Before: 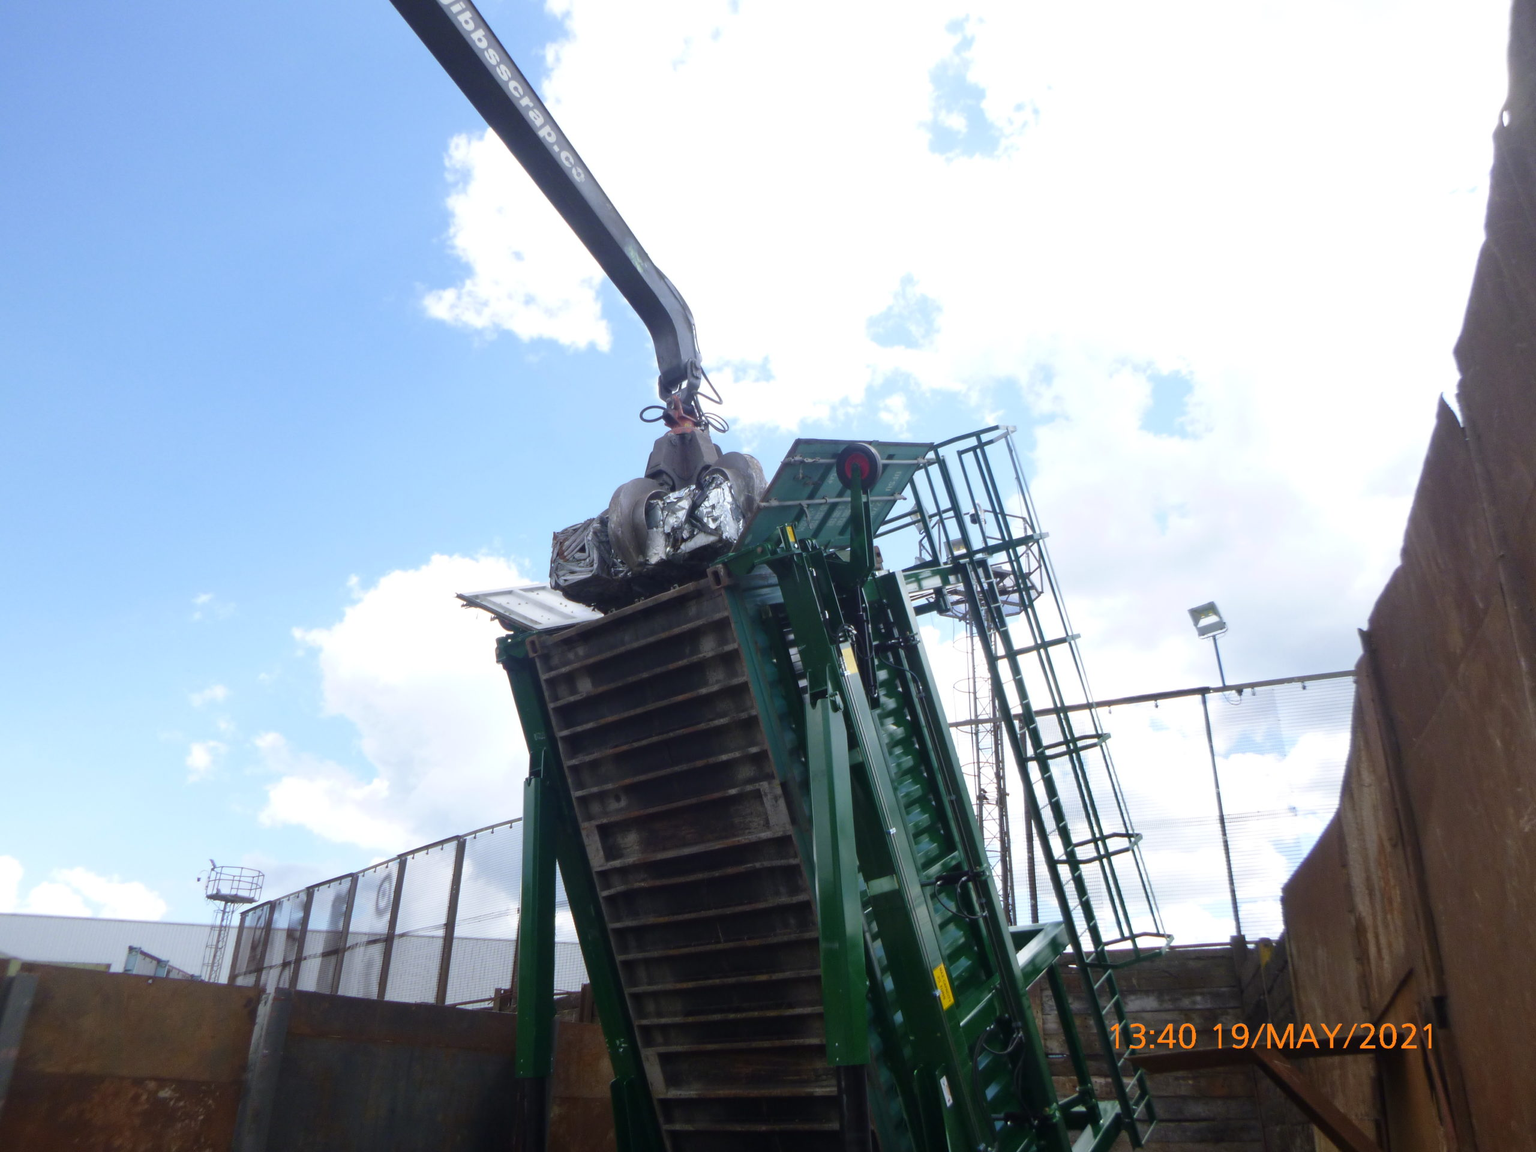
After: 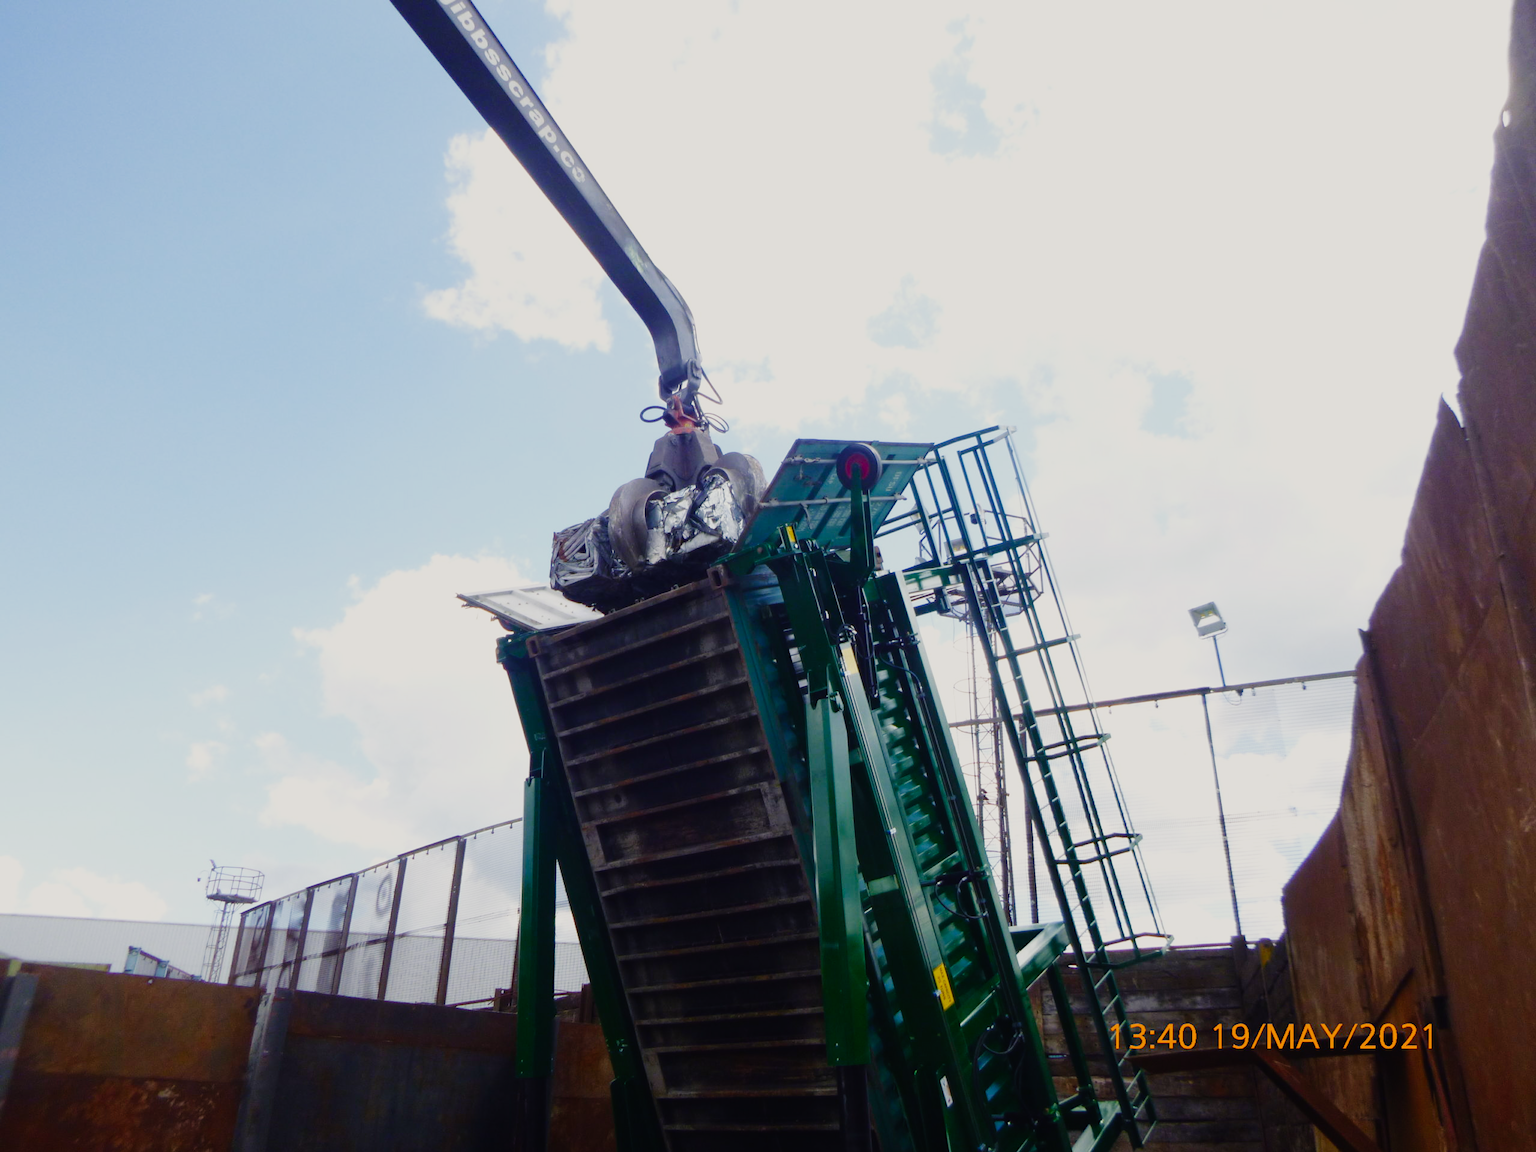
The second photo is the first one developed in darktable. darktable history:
sigmoid: contrast 1.6, skew -0.2, preserve hue 0%, red attenuation 0.1, red rotation 0.035, green attenuation 0.1, green rotation -0.017, blue attenuation 0.15, blue rotation -0.052, base primaries Rec2020
color balance rgb: shadows lift › chroma 3%, shadows lift › hue 280.8°, power › hue 330°, highlights gain › chroma 3%, highlights gain › hue 75.6°, global offset › luminance 0.7%, perceptual saturation grading › global saturation 20%, perceptual saturation grading › highlights -25%, perceptual saturation grading › shadows 50%, global vibrance 20.33%
